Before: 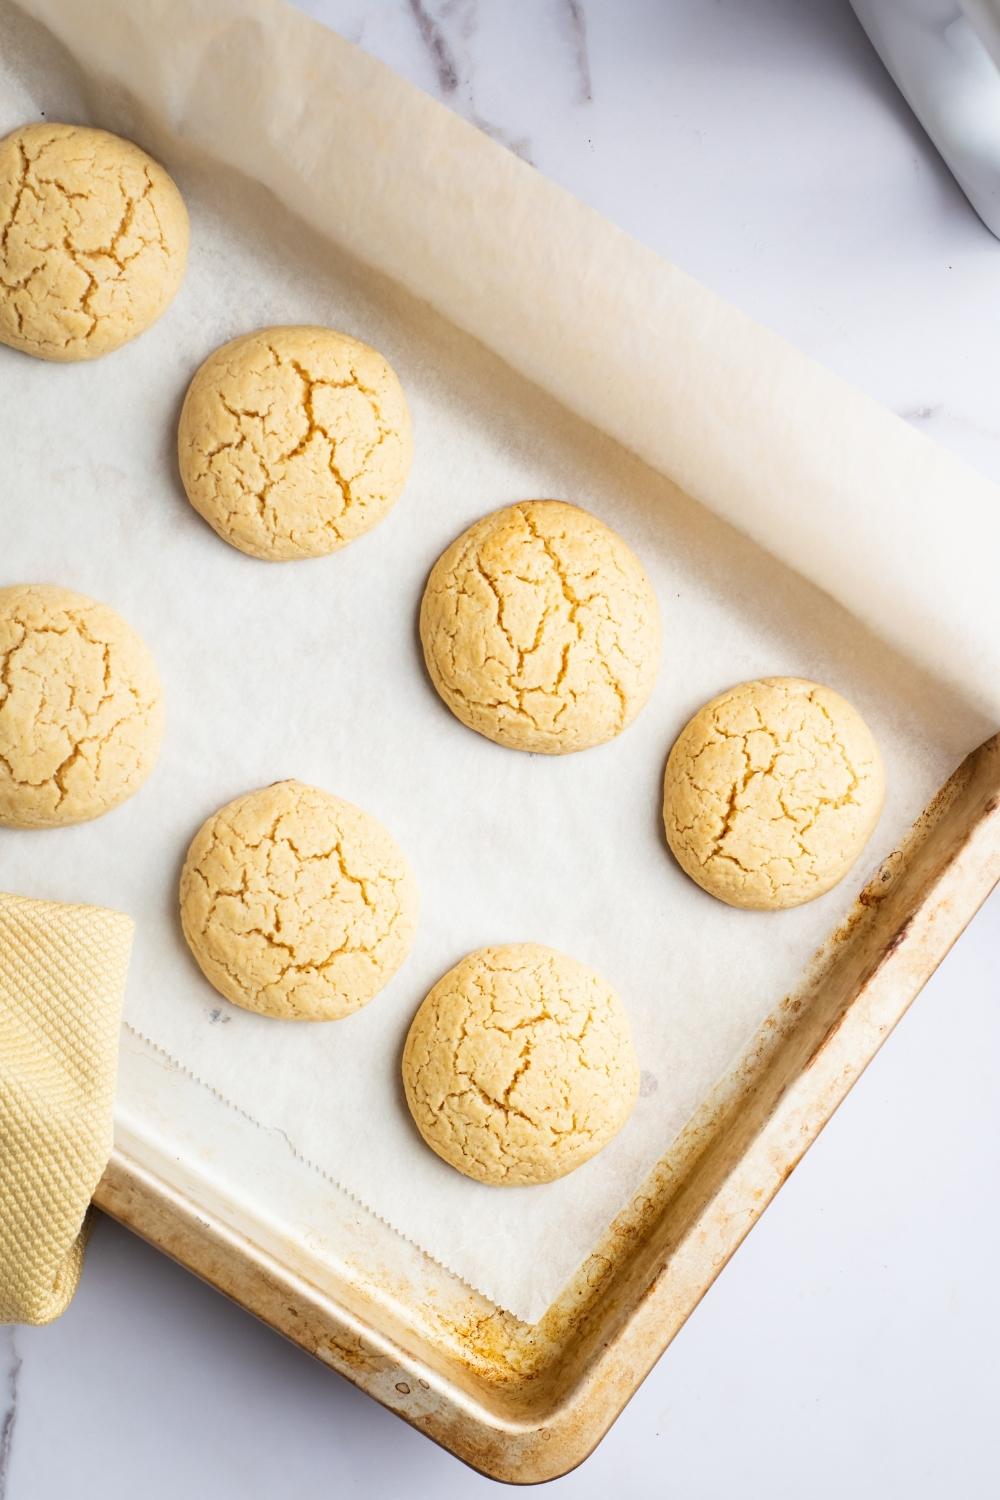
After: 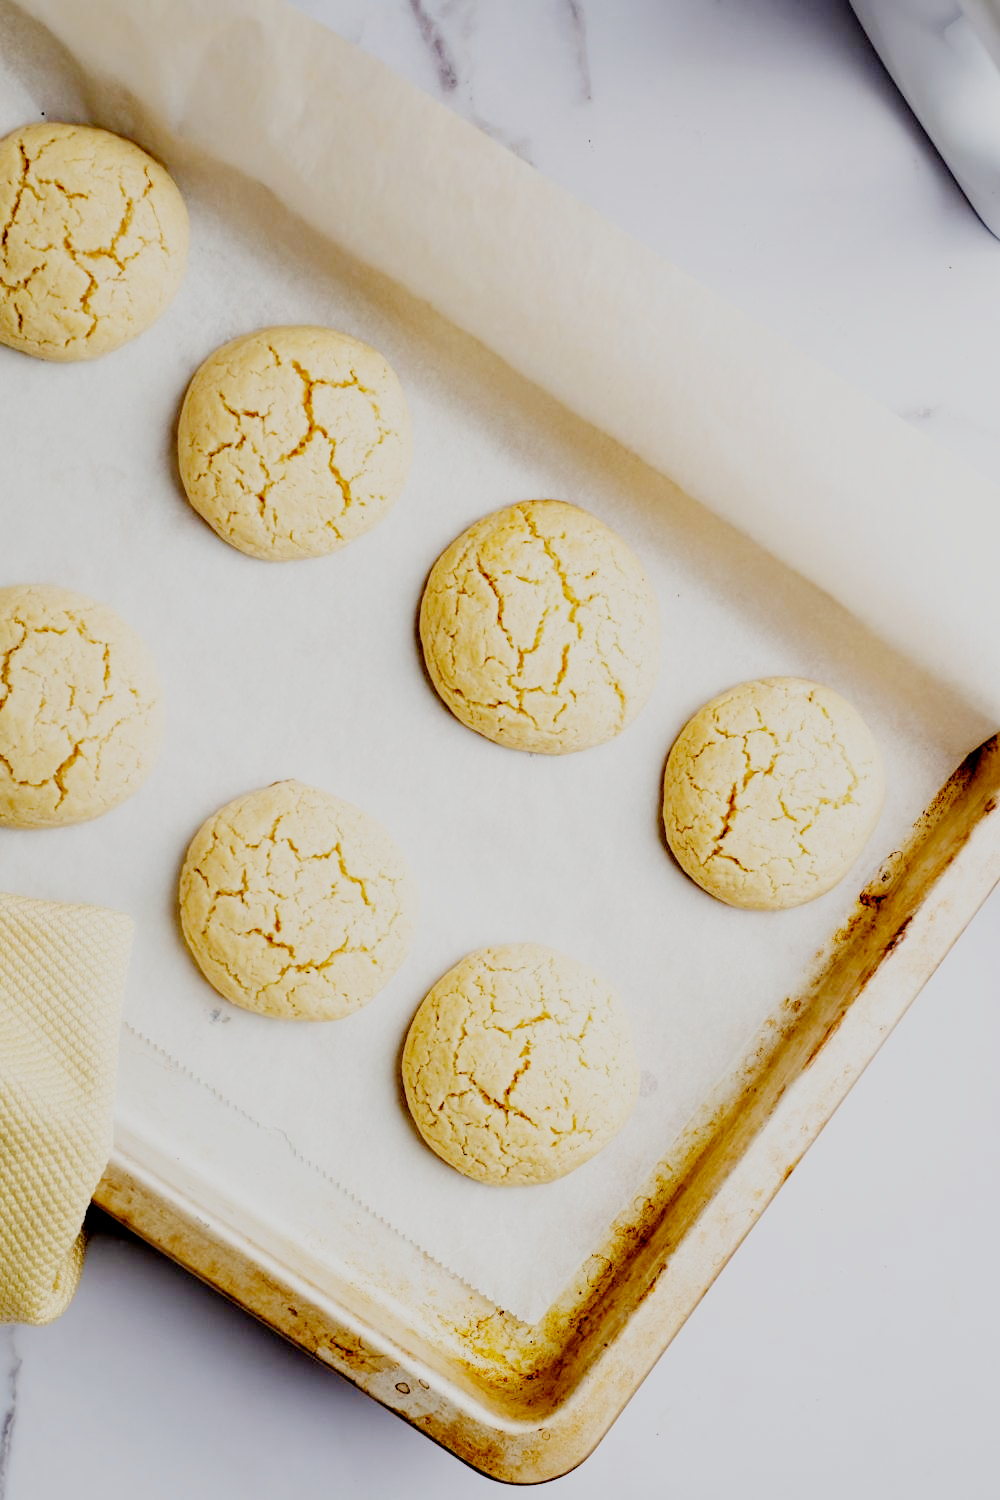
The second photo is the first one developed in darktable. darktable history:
filmic rgb: black relative exposure -3.13 EV, white relative exposure 7.01 EV, hardness 1.47, contrast 1.356, preserve chrominance no, color science v4 (2020), contrast in shadows soft, contrast in highlights soft
